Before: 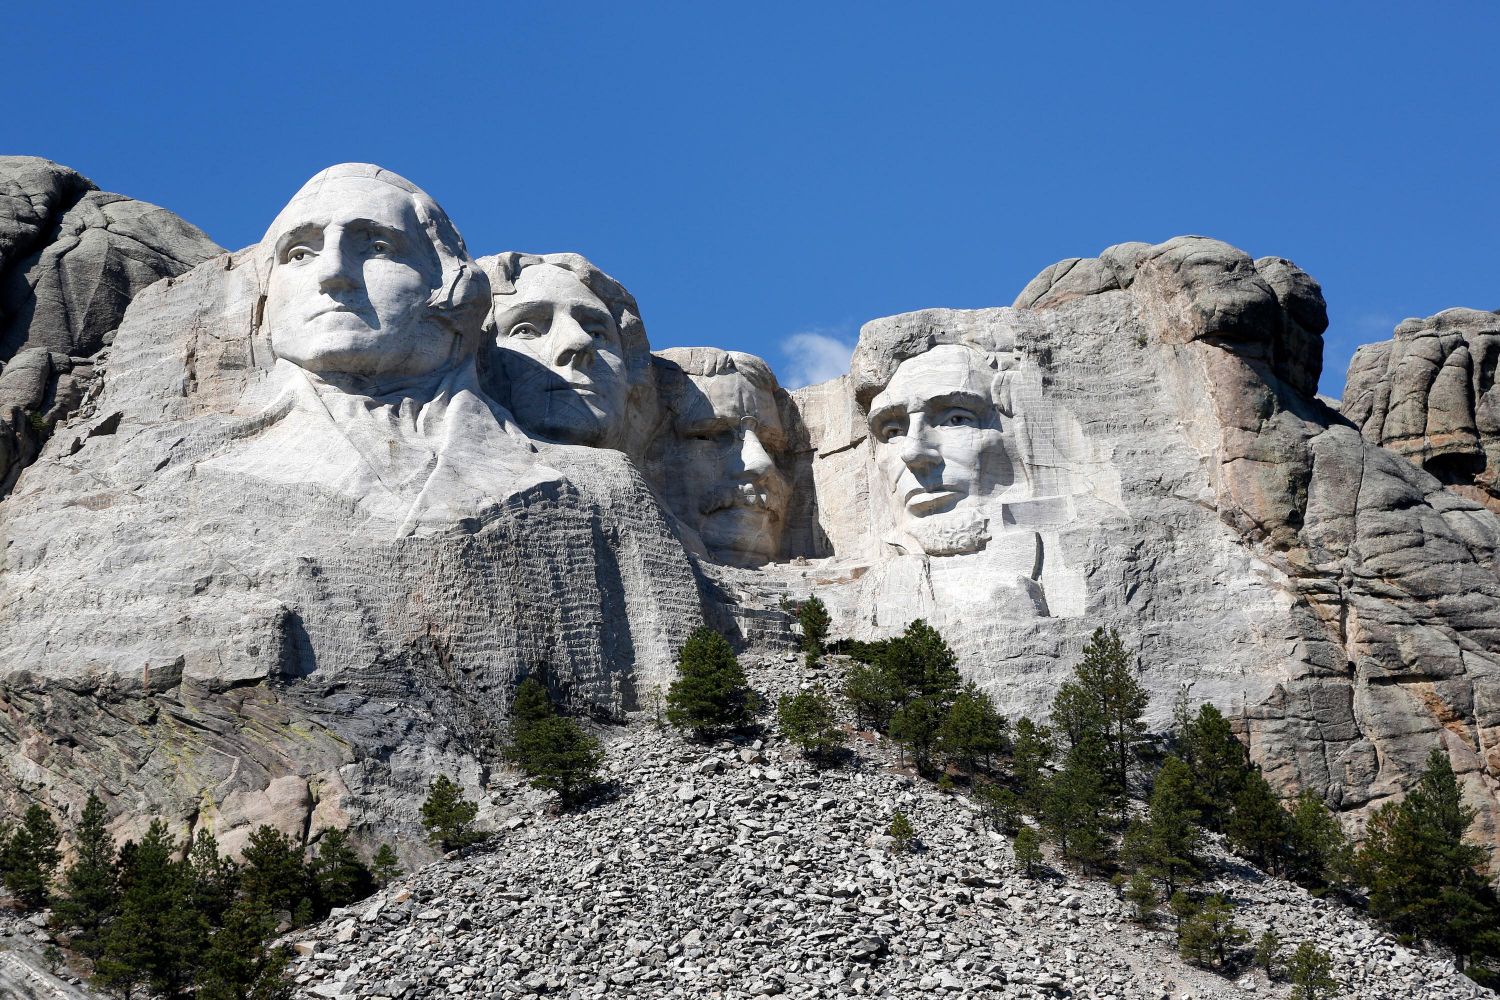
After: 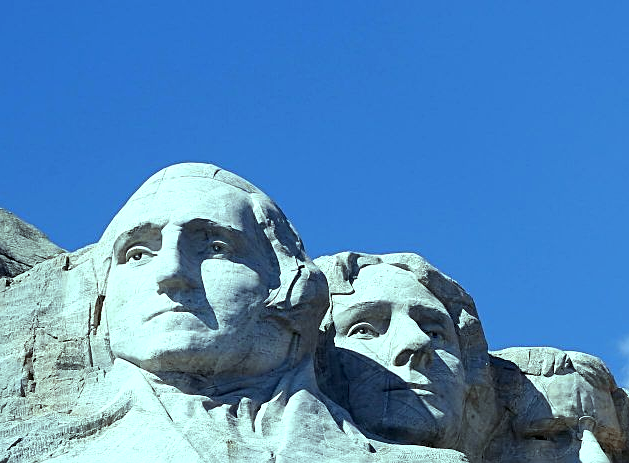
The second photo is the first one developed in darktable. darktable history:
crop and rotate: left 10.817%, top 0.062%, right 47.194%, bottom 53.626%
sharpen: on, module defaults
color balance: mode lift, gamma, gain (sRGB), lift [0.997, 0.979, 1.021, 1.011], gamma [1, 1.084, 0.916, 0.998], gain [1, 0.87, 1.13, 1.101], contrast 4.55%, contrast fulcrum 38.24%, output saturation 104.09%
